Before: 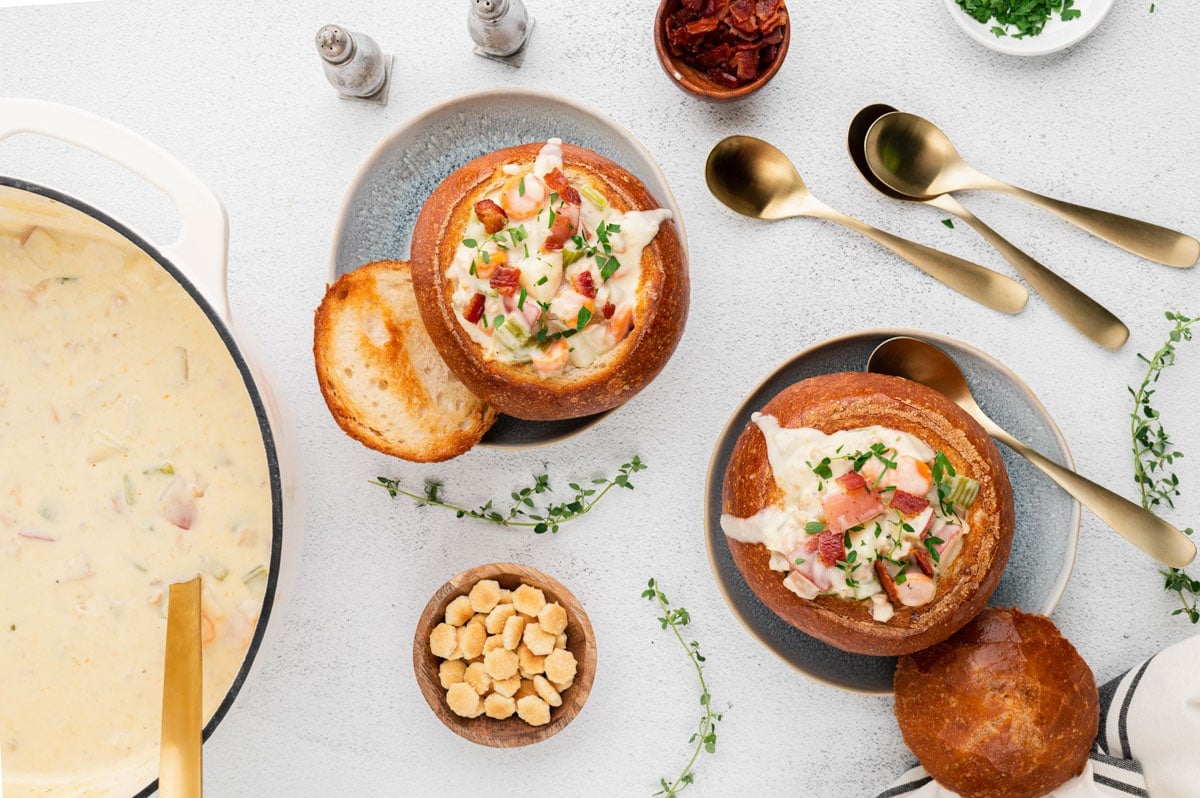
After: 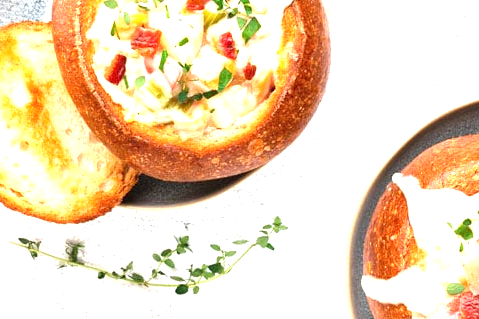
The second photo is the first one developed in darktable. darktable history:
crop: left 30%, top 30%, right 30%, bottom 30%
exposure: black level correction 0, exposure 1.3 EV, compensate exposure bias true, compensate highlight preservation false
